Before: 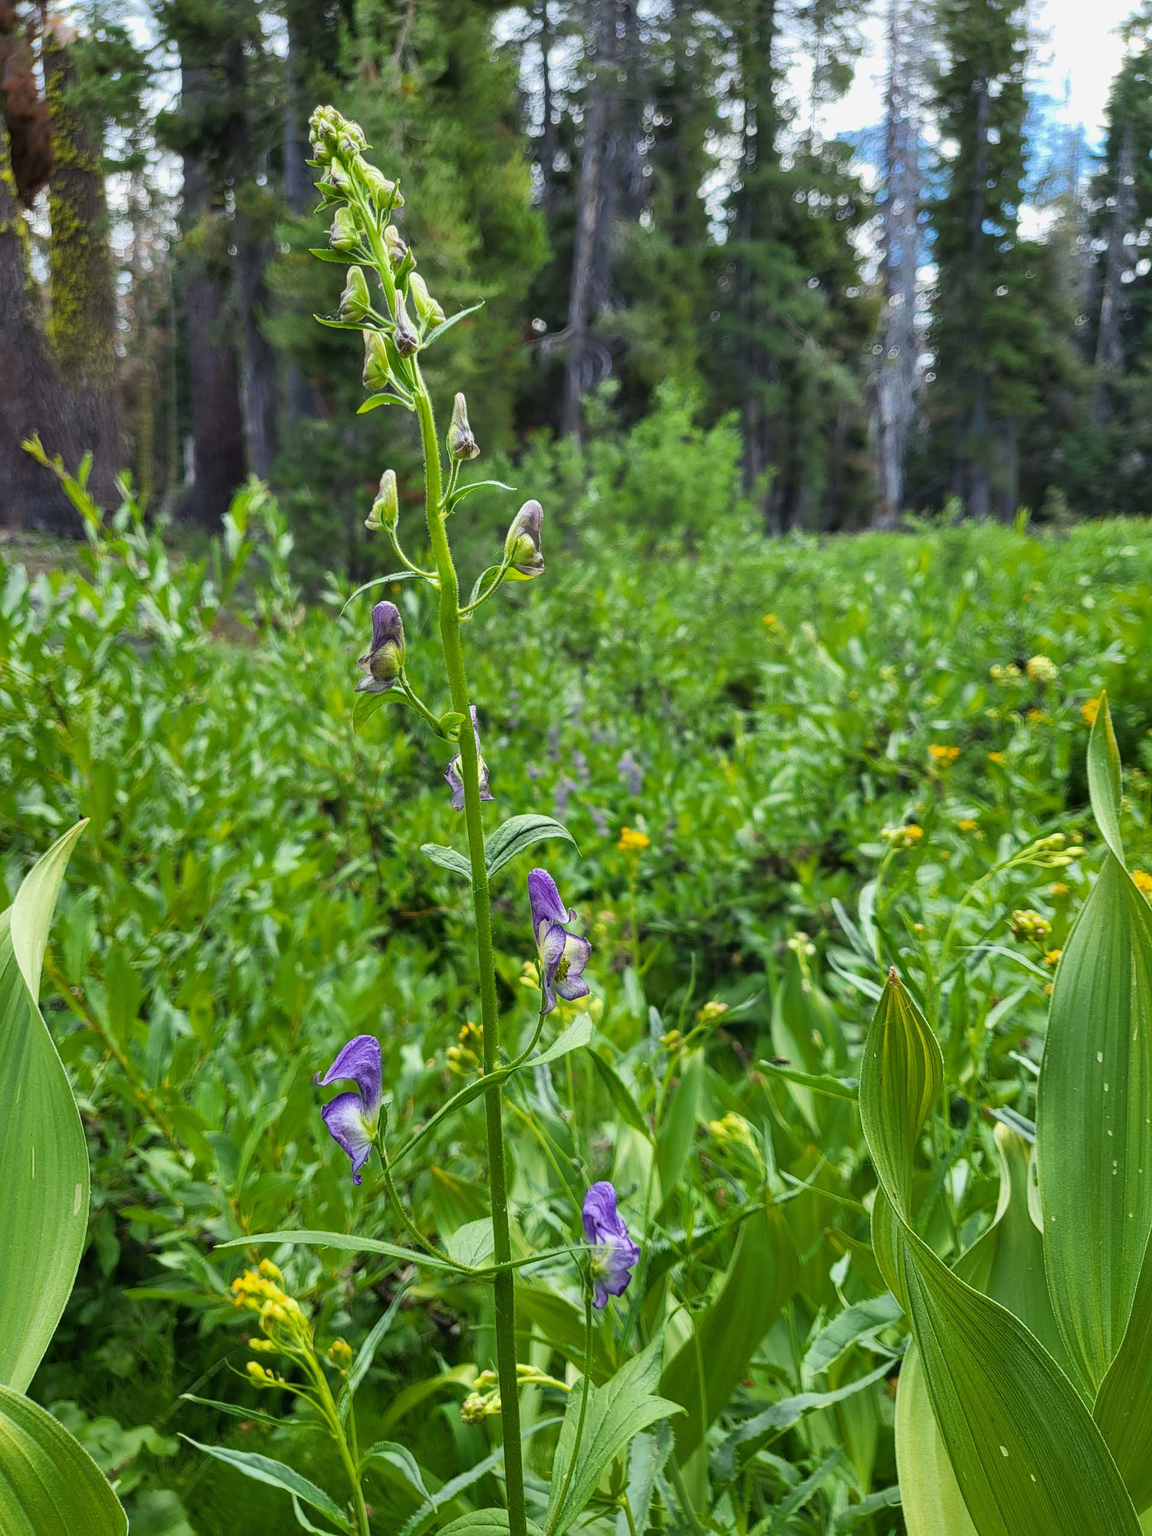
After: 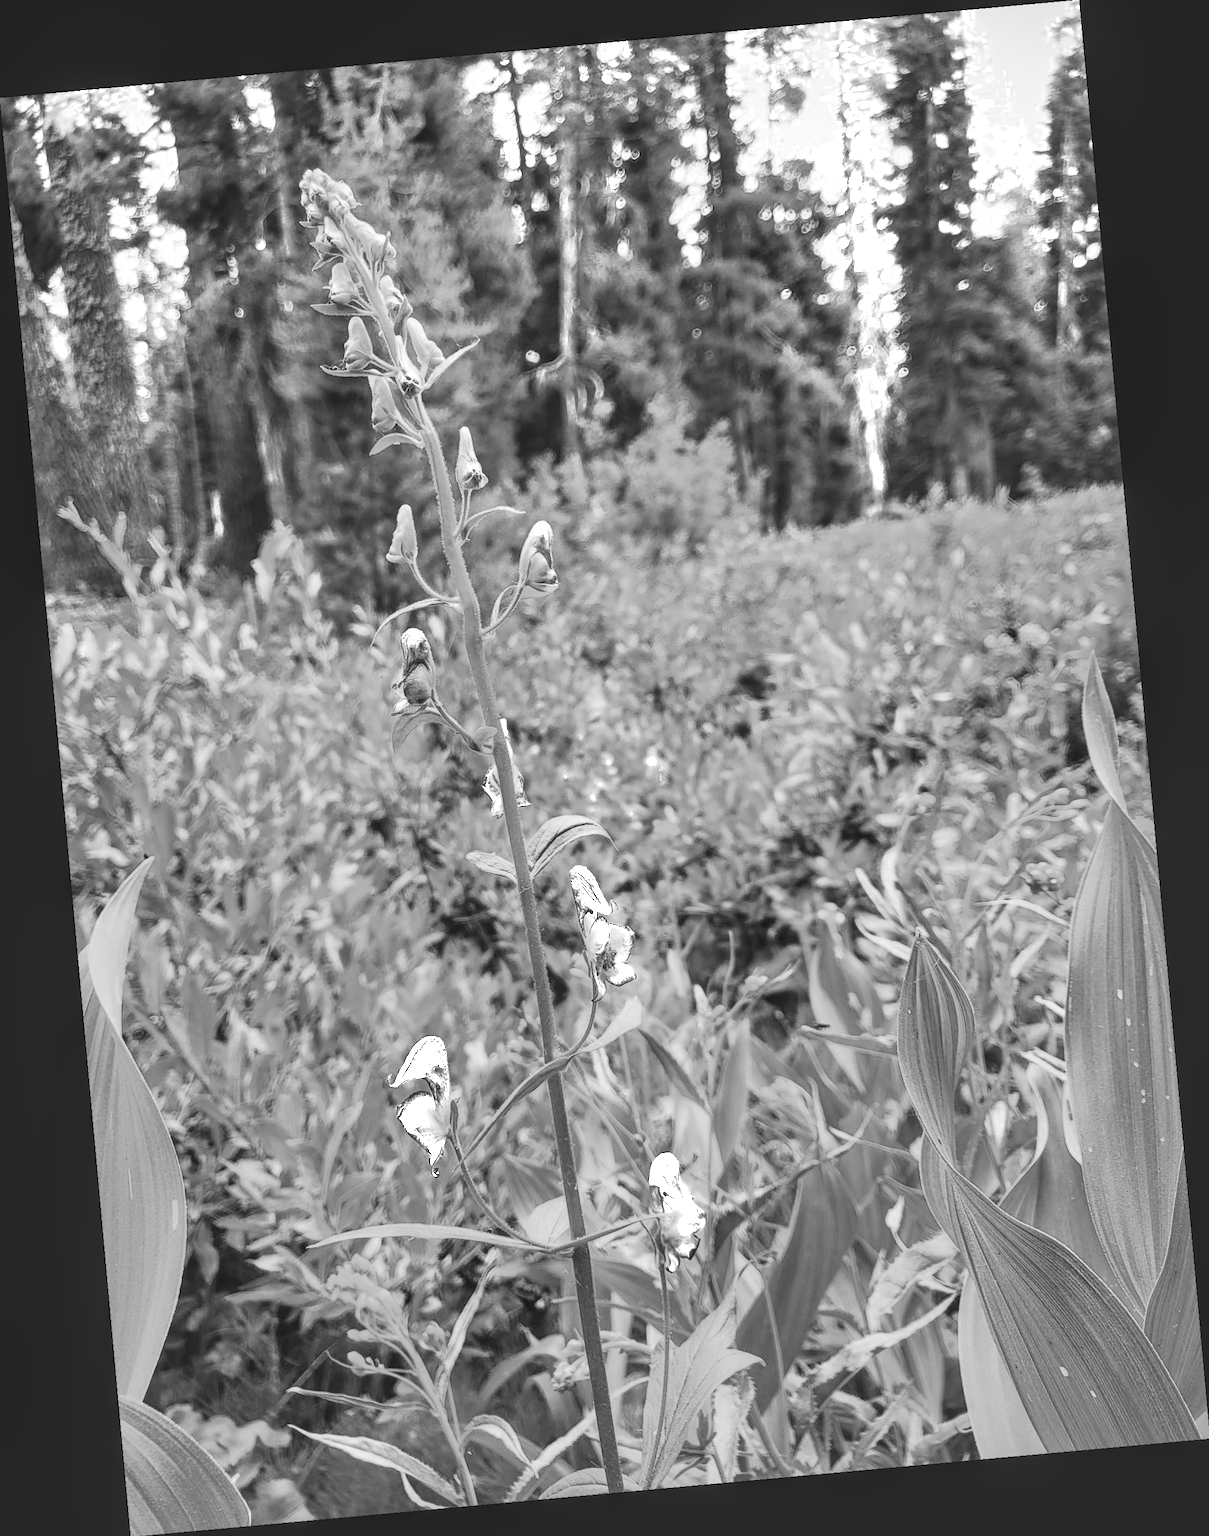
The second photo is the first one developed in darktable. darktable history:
rgb curve: curves: ch0 [(0, 0) (0.21, 0.15) (0.24, 0.21) (0.5, 0.75) (0.75, 0.96) (0.89, 0.99) (1, 1)]; ch1 [(0, 0.02) (0.21, 0.13) (0.25, 0.2) (0.5, 0.67) (0.75, 0.9) (0.89, 0.97) (1, 1)]; ch2 [(0, 0.02) (0.21, 0.13) (0.25, 0.2) (0.5, 0.67) (0.75, 0.9) (0.89, 0.97) (1, 1)], compensate middle gray true
monochrome: on, module defaults
color zones: curves: ch0 [(0.203, 0.433) (0.607, 0.517) (0.697, 0.696) (0.705, 0.897)]
rotate and perspective: rotation -5.2°, automatic cropping off
shadows and highlights: radius 125.46, shadows 21.19, highlights -21.19, low approximation 0.01
exposure: black level correction -0.028, compensate highlight preservation false
local contrast: on, module defaults
